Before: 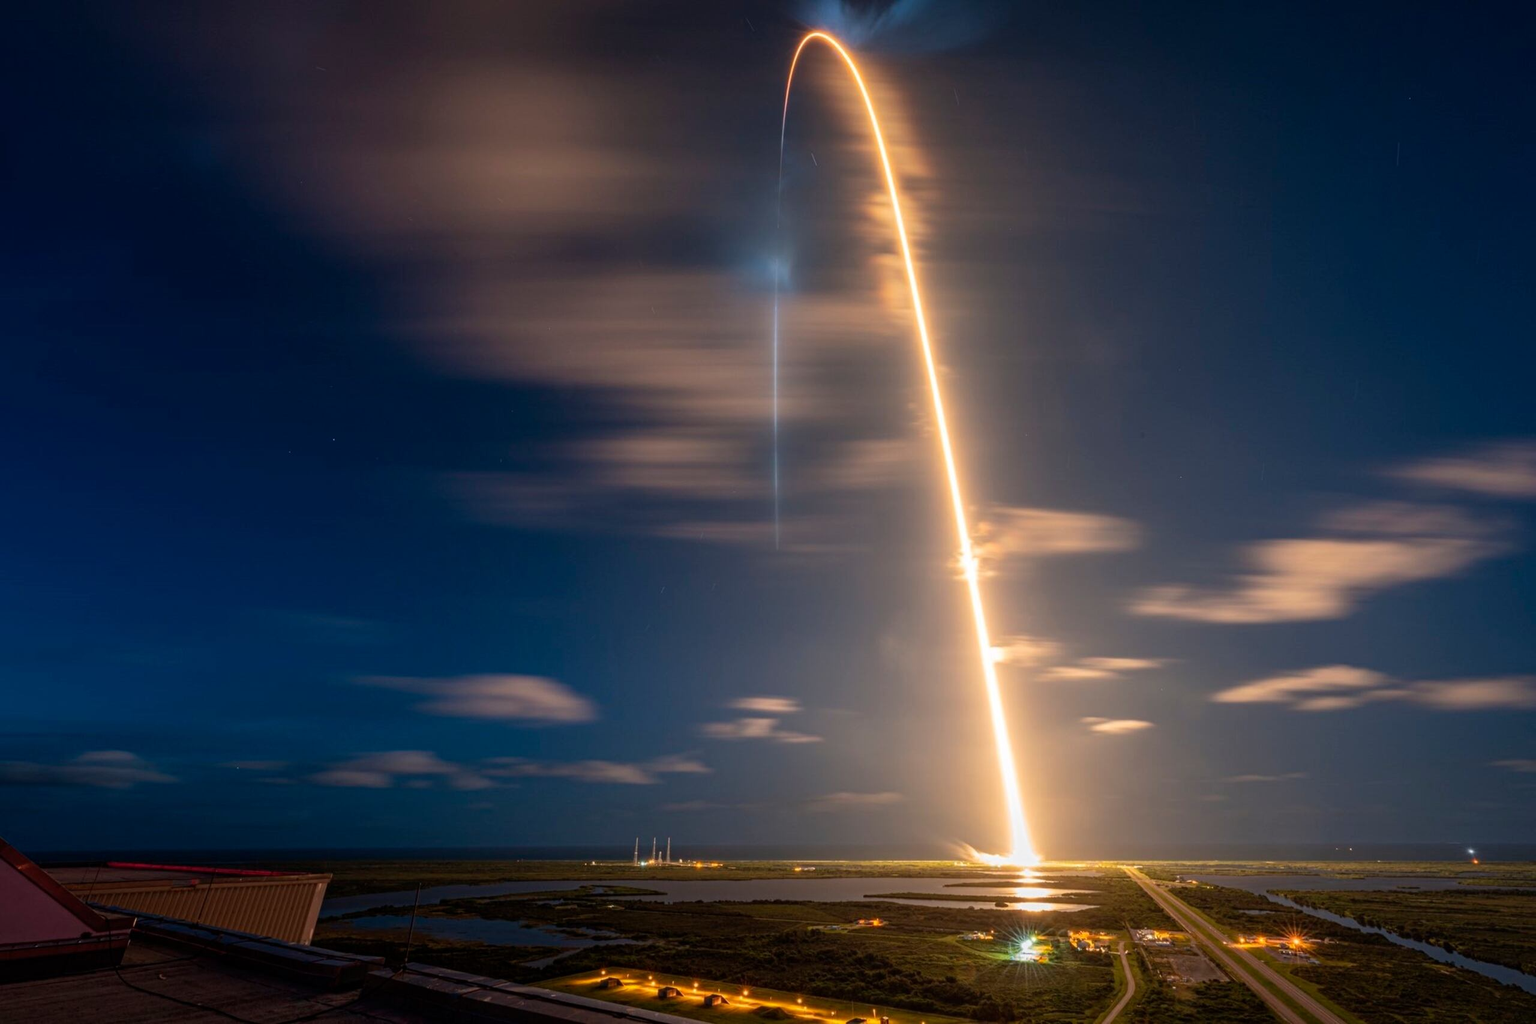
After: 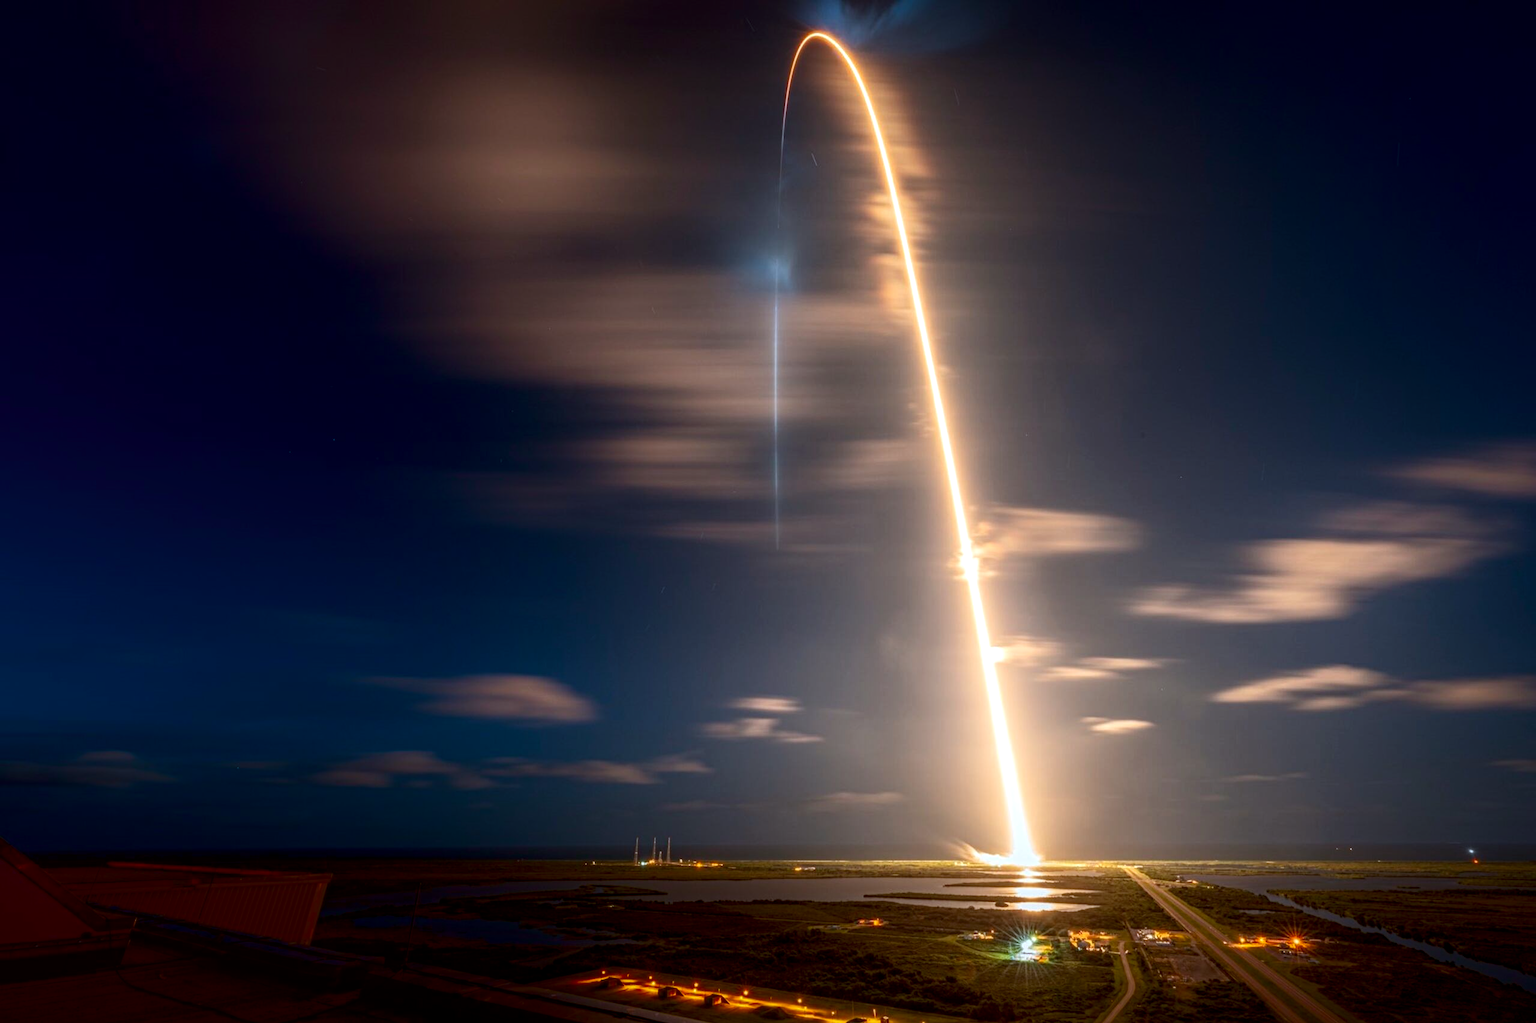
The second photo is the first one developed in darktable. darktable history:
shadows and highlights: shadows -54.13, highlights 86.91, soften with gaussian
local contrast: detail 130%
color correction: highlights a* -3.35, highlights b* -7.04, shadows a* 3.01, shadows b* 5.41
